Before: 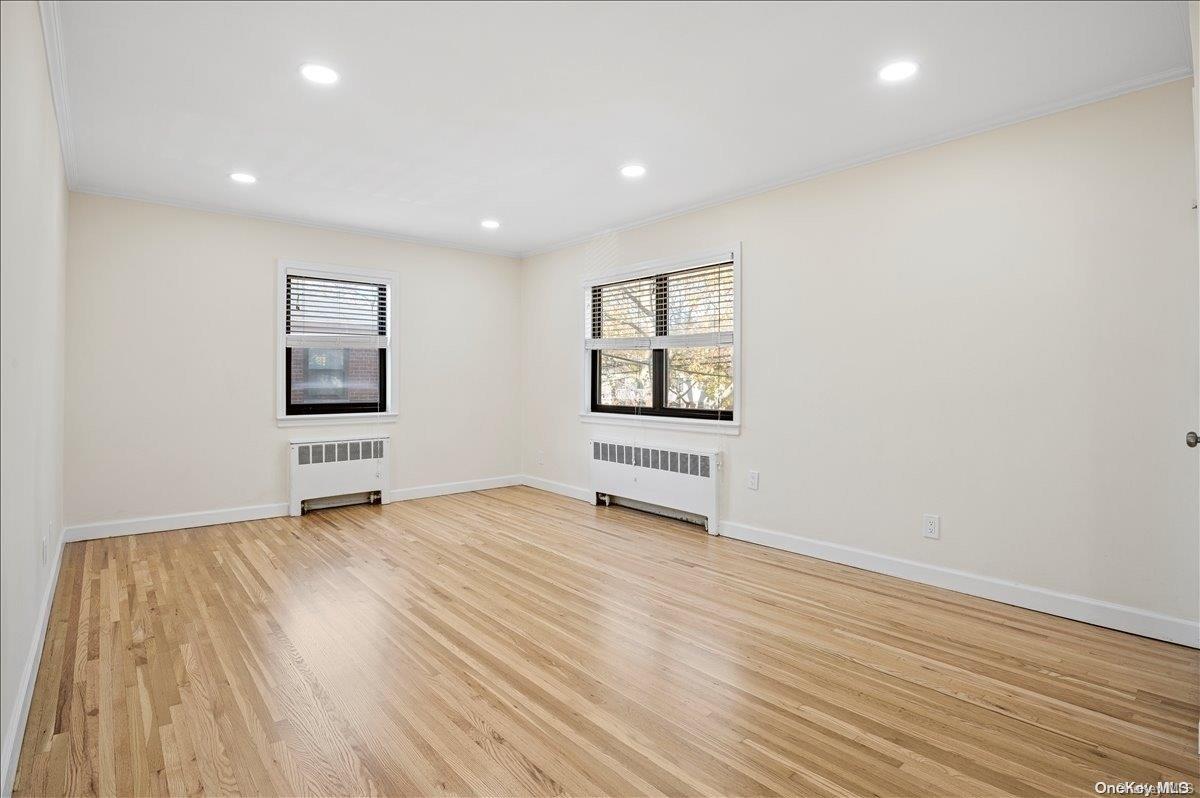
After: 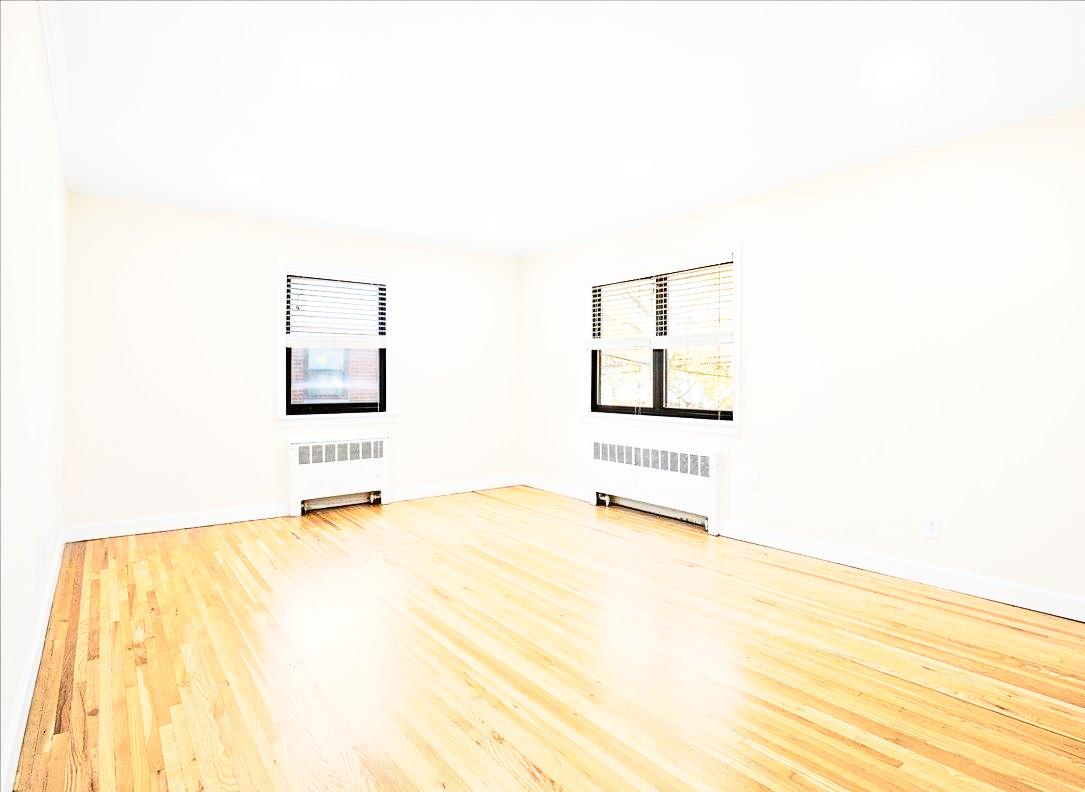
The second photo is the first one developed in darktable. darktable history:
crop: right 9.509%, bottom 0.046%
base curve: curves: ch0 [(0, 0) (0.005, 0.002) (0.193, 0.295) (0.399, 0.664) (0.75, 0.928) (1, 1)], preserve colors none
contrast brightness saturation: contrast 0.195, brightness 0.159, saturation 0.221
exposure: black level correction 0, exposure 0.398 EV, compensate highlight preservation false
